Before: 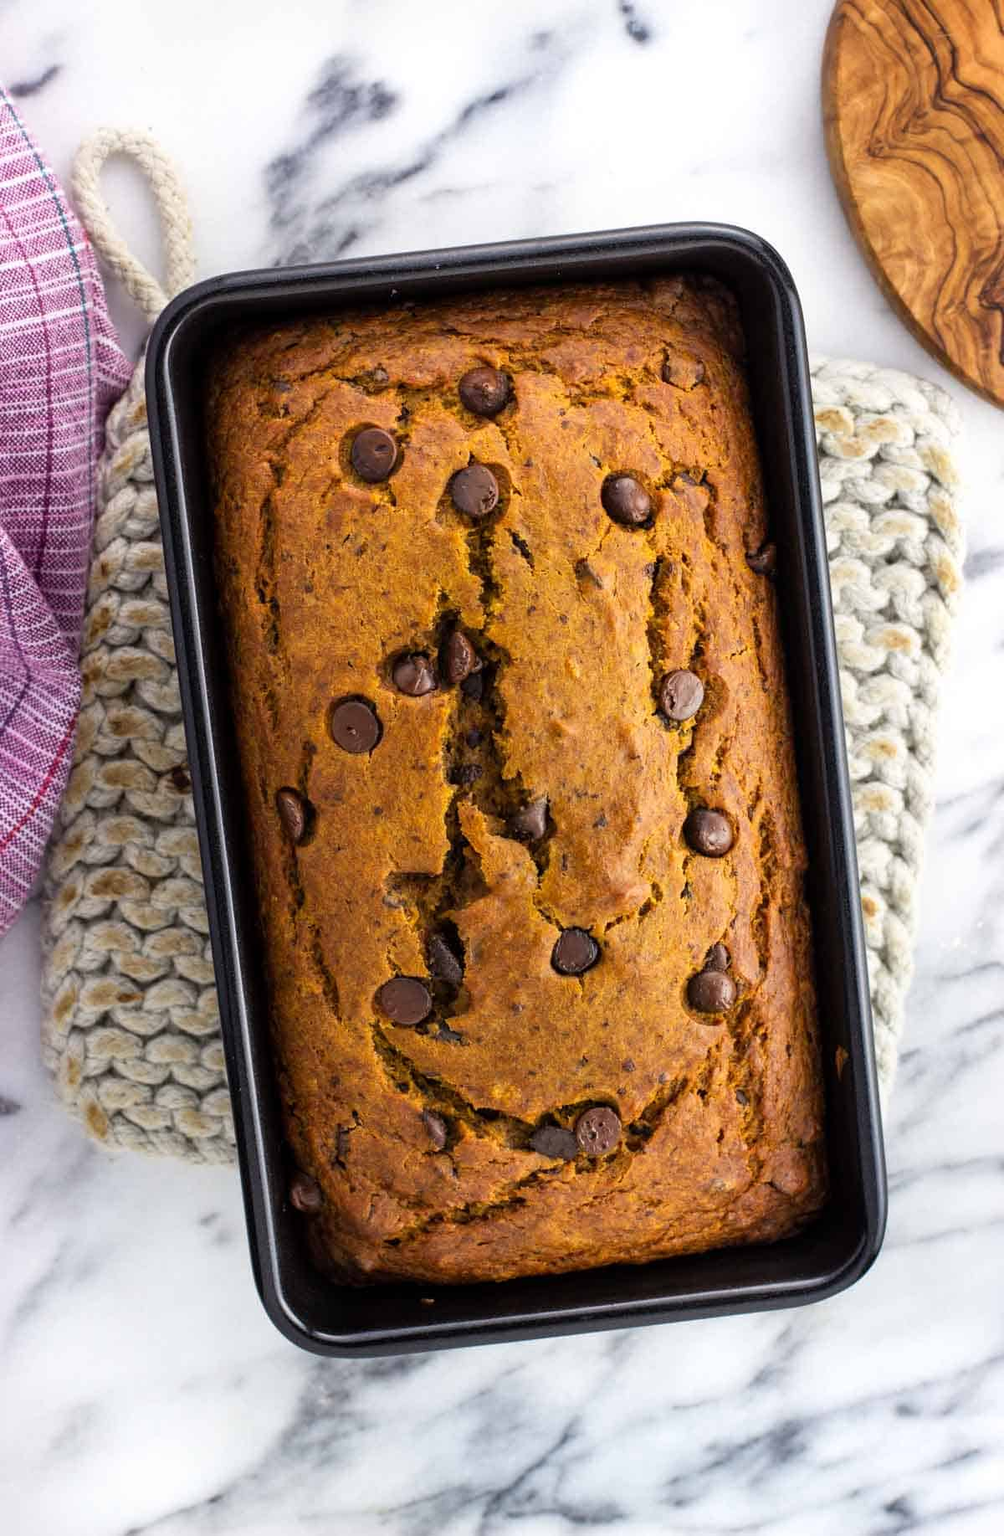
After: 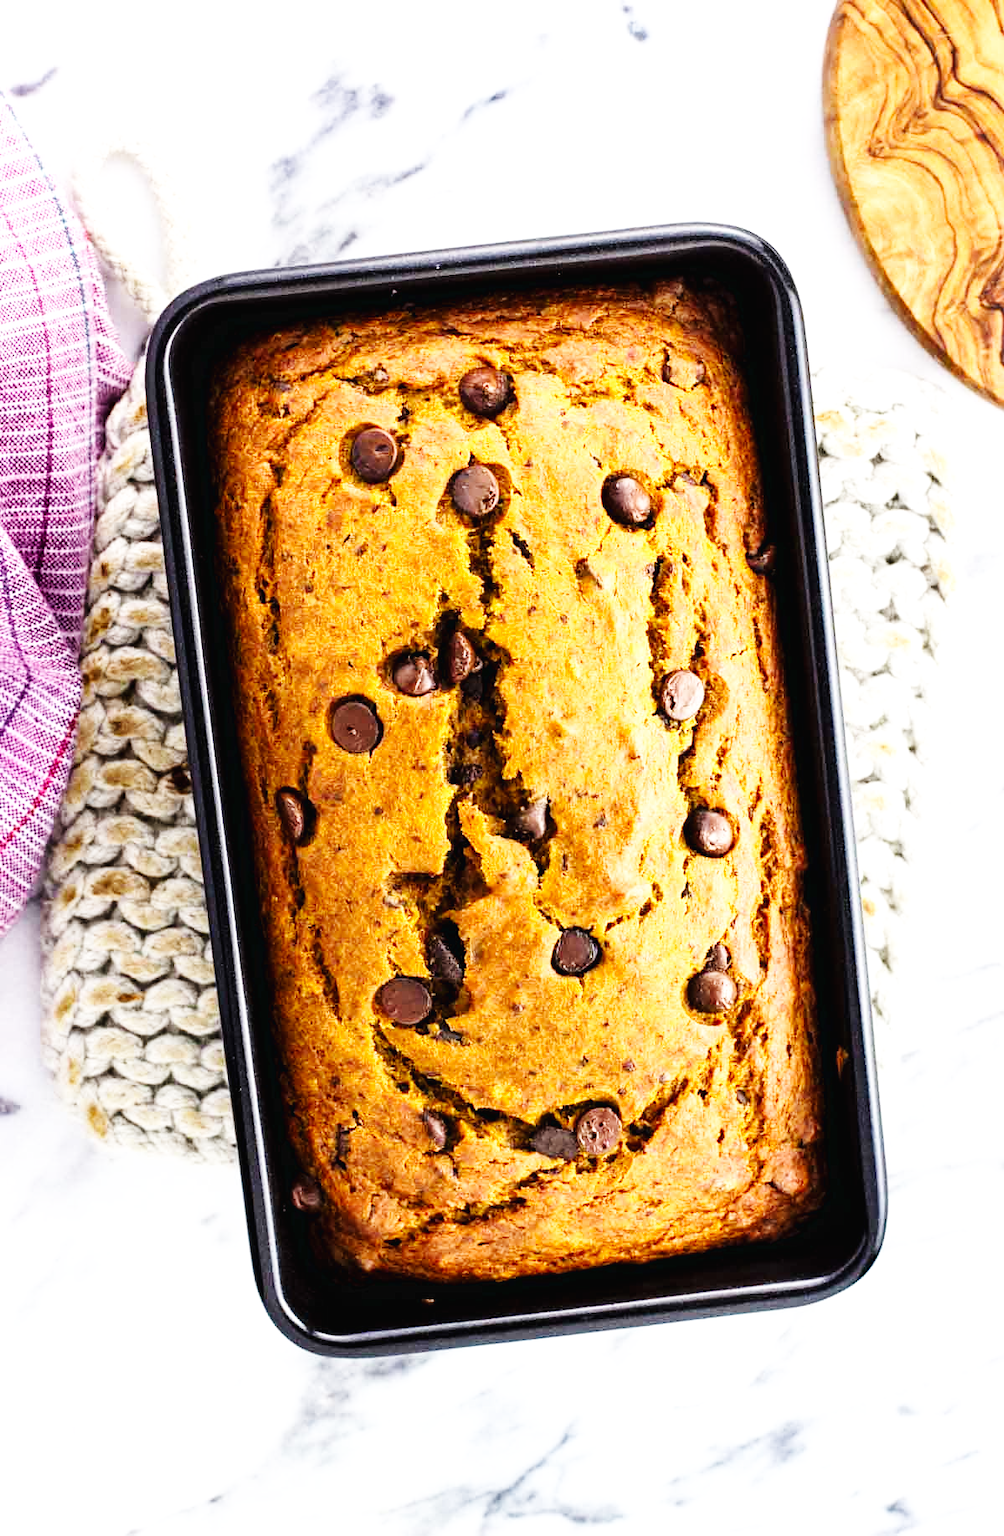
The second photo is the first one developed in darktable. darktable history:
base curve: curves: ch0 [(0, 0.003) (0.001, 0.002) (0.006, 0.004) (0.02, 0.022) (0.048, 0.086) (0.094, 0.234) (0.162, 0.431) (0.258, 0.629) (0.385, 0.8) (0.548, 0.918) (0.751, 0.988) (1, 1)], preserve colors none
tone equalizer: -8 EV -0.411 EV, -7 EV -0.393 EV, -6 EV -0.305 EV, -5 EV -0.192 EV, -3 EV 0.196 EV, -2 EV 0.358 EV, -1 EV 0.4 EV, +0 EV 0.404 EV, edges refinement/feathering 500, mask exposure compensation -1.57 EV, preserve details no
